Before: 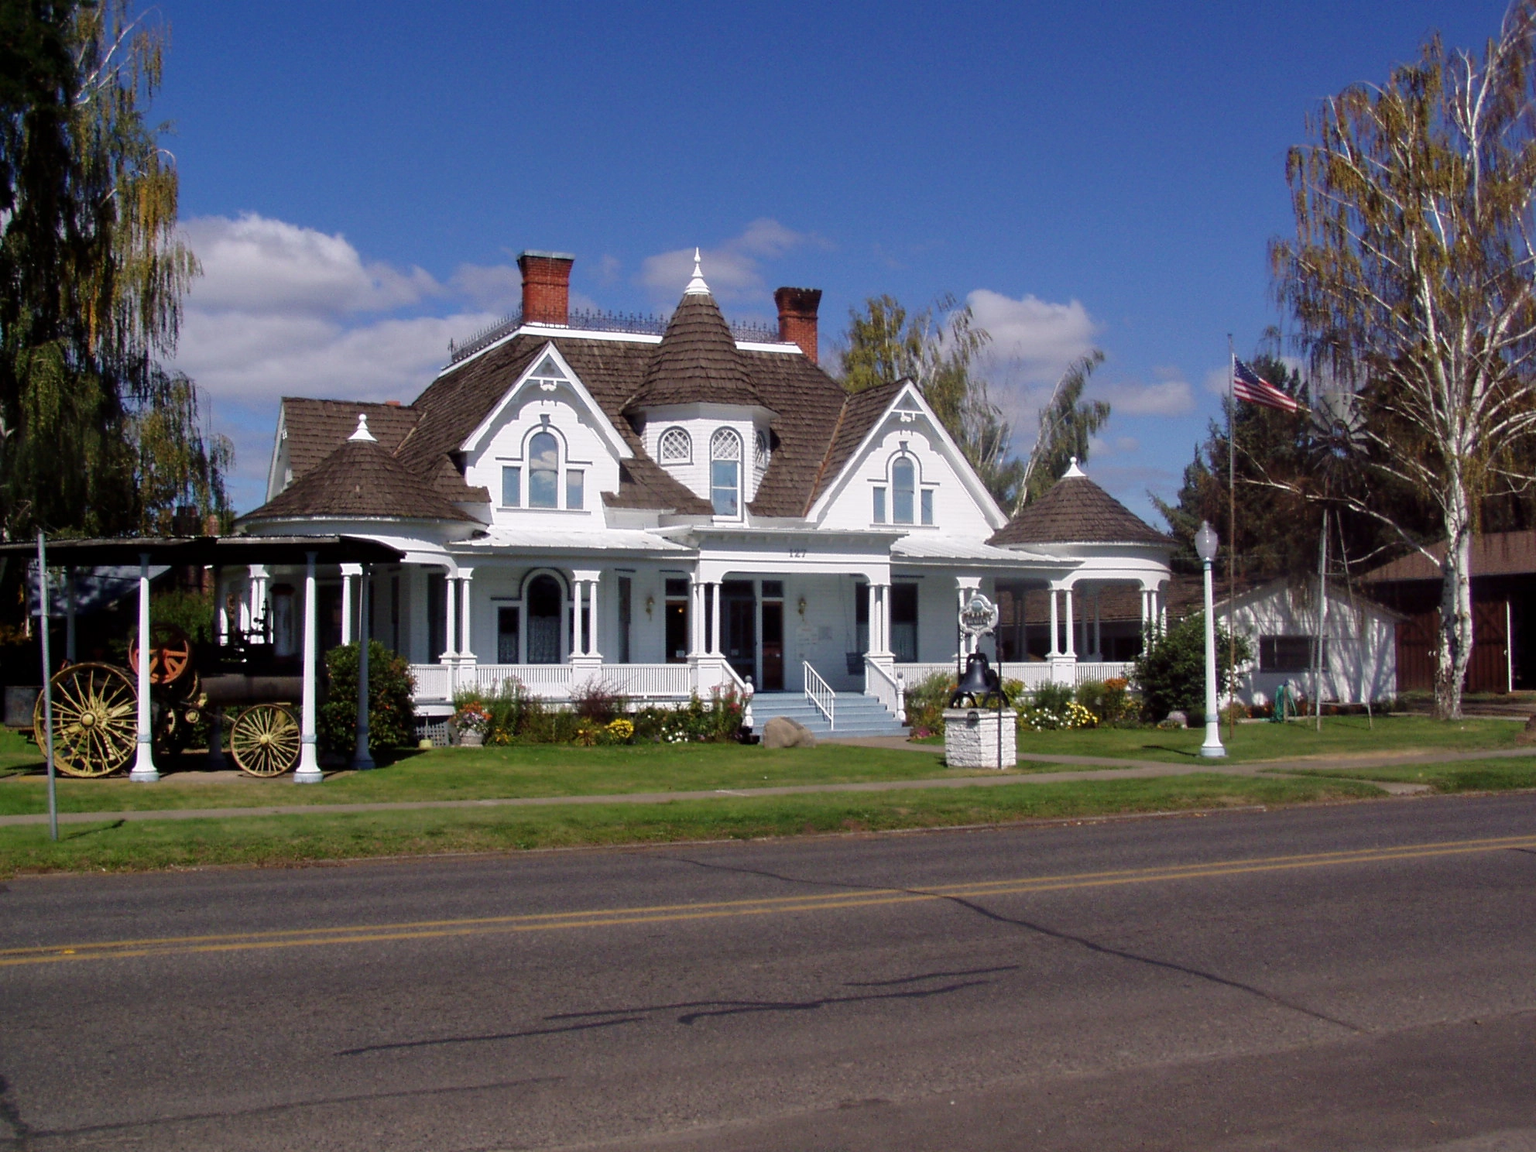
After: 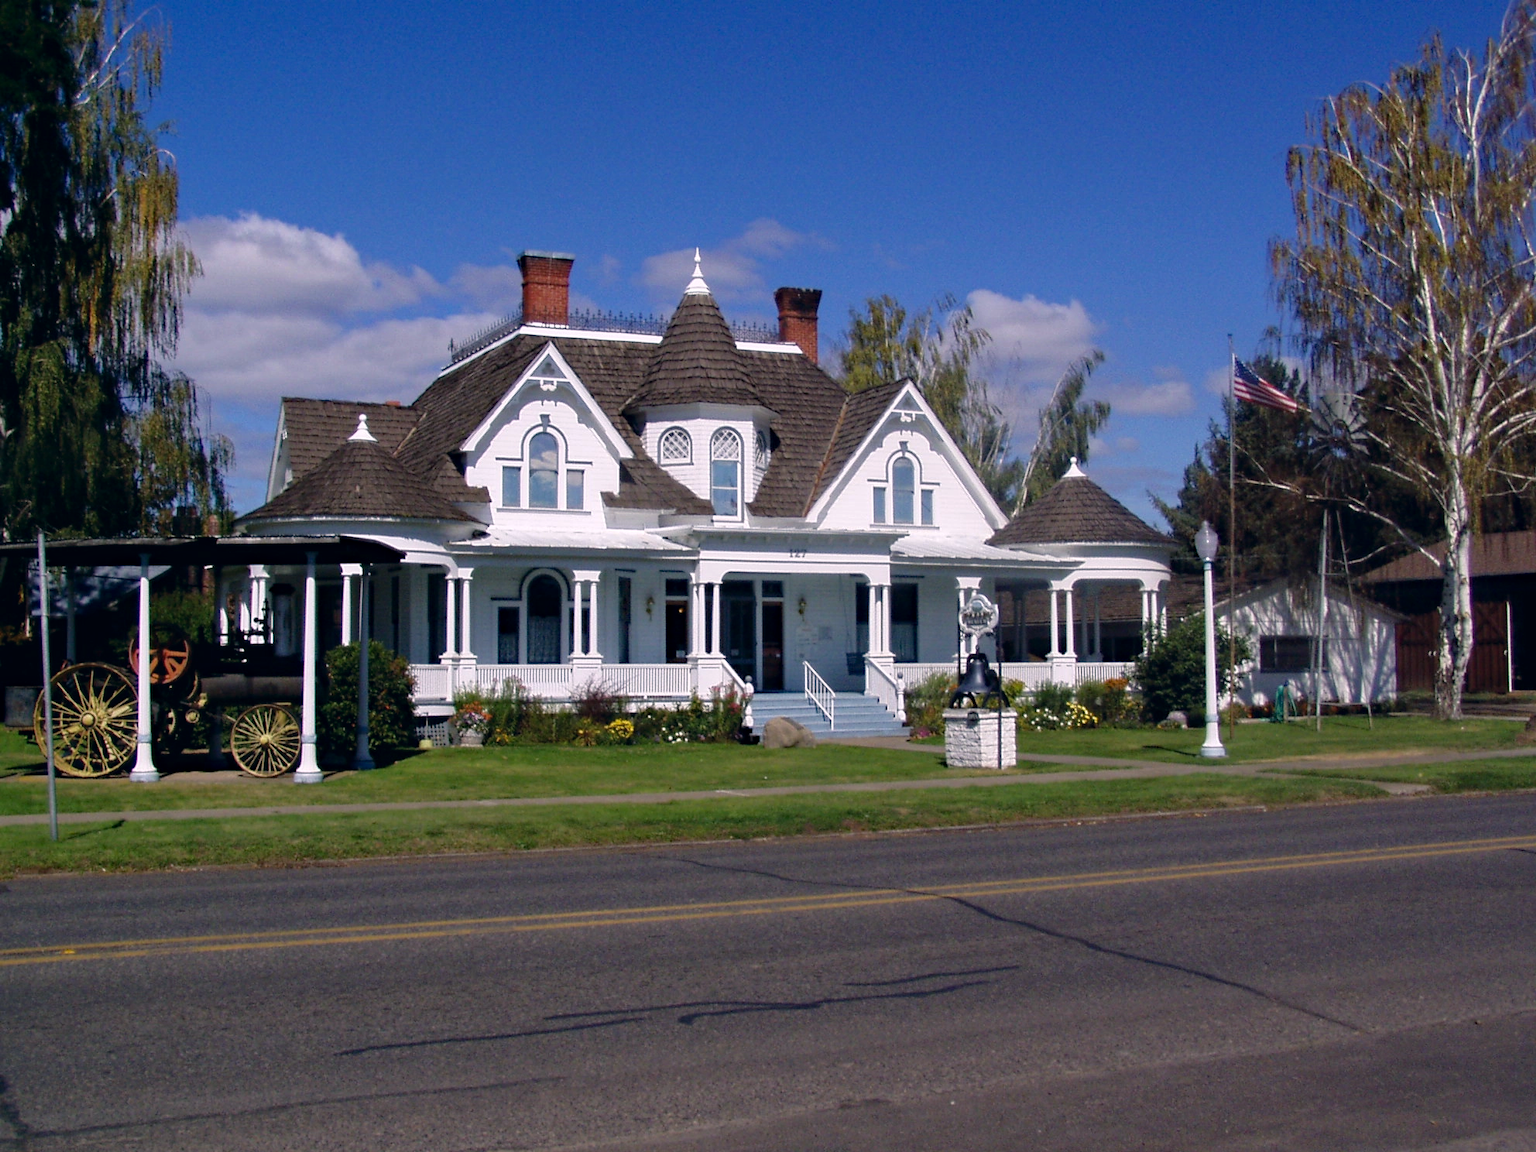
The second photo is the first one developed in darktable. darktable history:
color correction: highlights a* 5.38, highlights b* 5.3, shadows a* -4.26, shadows b* -5.11
white balance: red 0.967, blue 1.049
haze removal: compatibility mode true, adaptive false
